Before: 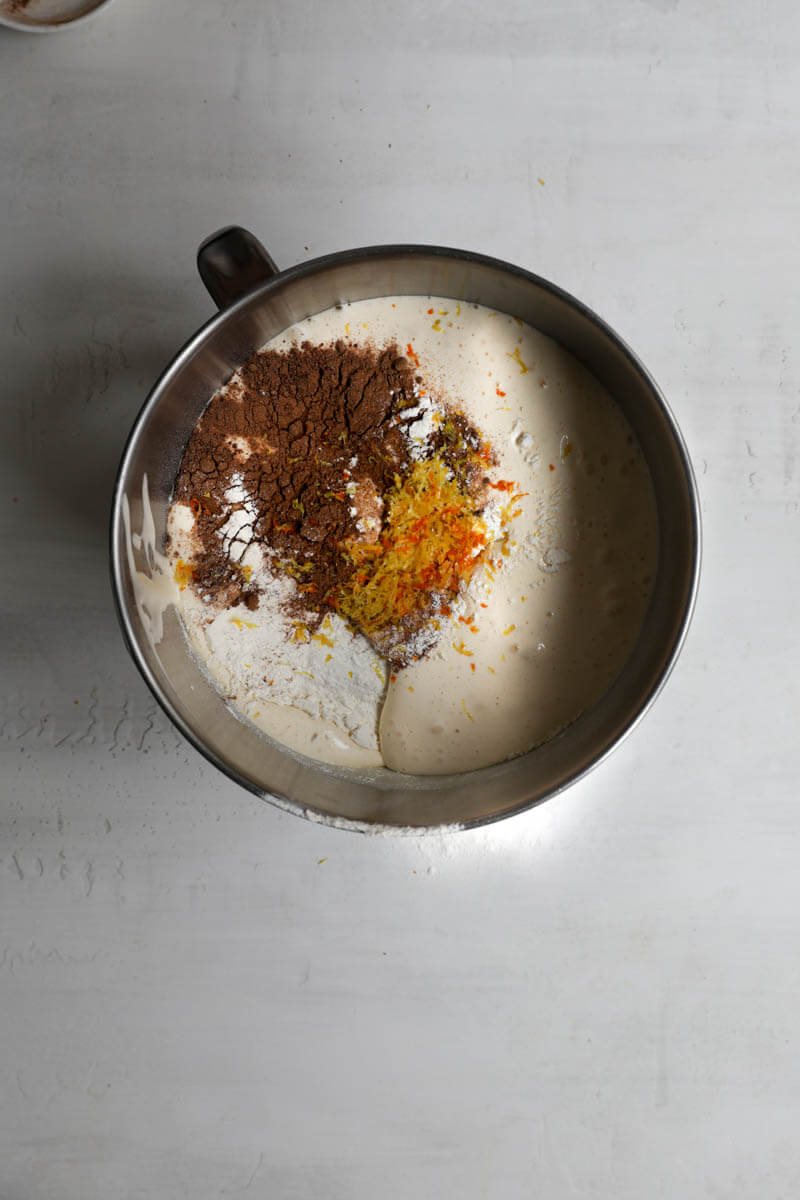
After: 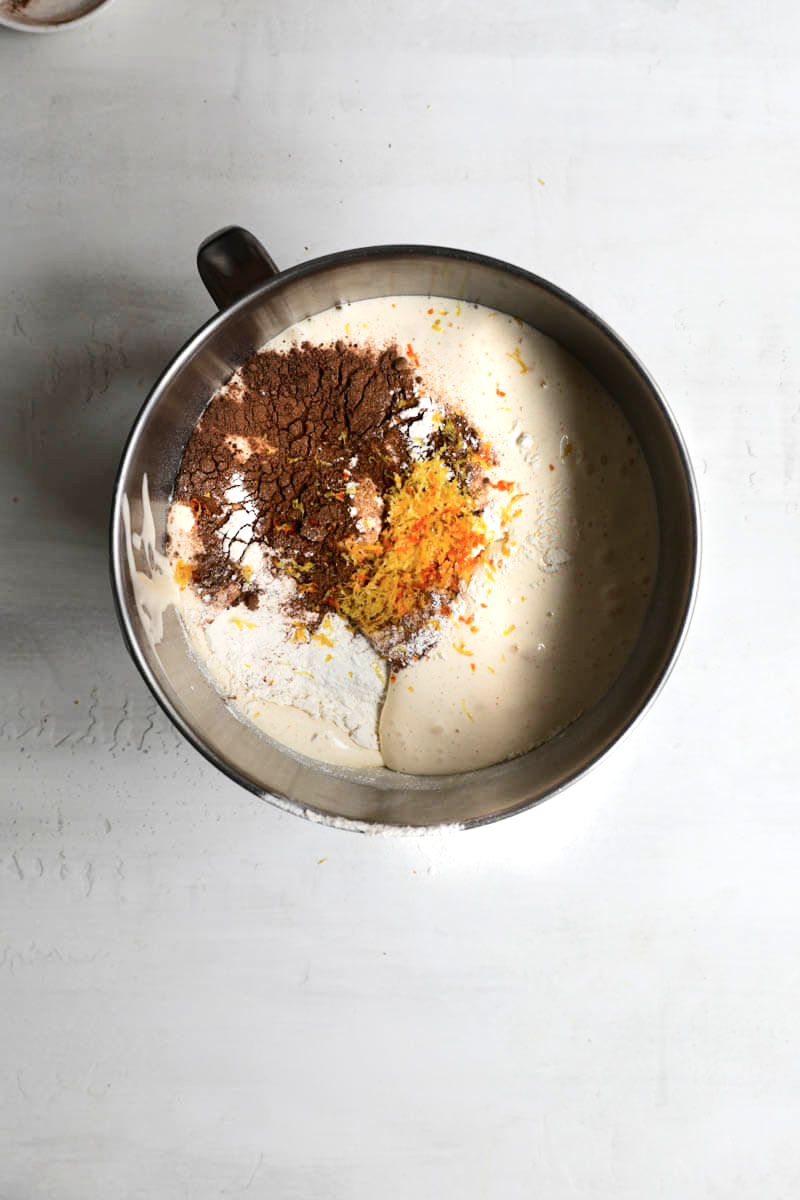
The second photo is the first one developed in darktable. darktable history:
exposure: black level correction 0, exposure 0.499 EV, compensate highlight preservation false
color calibration: gray › normalize channels true, illuminant same as pipeline (D50), adaptation XYZ, x 0.346, y 0.357, temperature 5006.14 K, gamut compression 0.004
tone curve: curves: ch0 [(0, 0) (0.003, 0.005) (0.011, 0.013) (0.025, 0.027) (0.044, 0.044) (0.069, 0.06) (0.1, 0.081) (0.136, 0.114) (0.177, 0.16) (0.224, 0.211) (0.277, 0.277) (0.335, 0.354) (0.399, 0.435) (0.468, 0.538) (0.543, 0.626) (0.623, 0.708) (0.709, 0.789) (0.801, 0.867) (0.898, 0.935) (1, 1)], color space Lab, independent channels, preserve colors none
